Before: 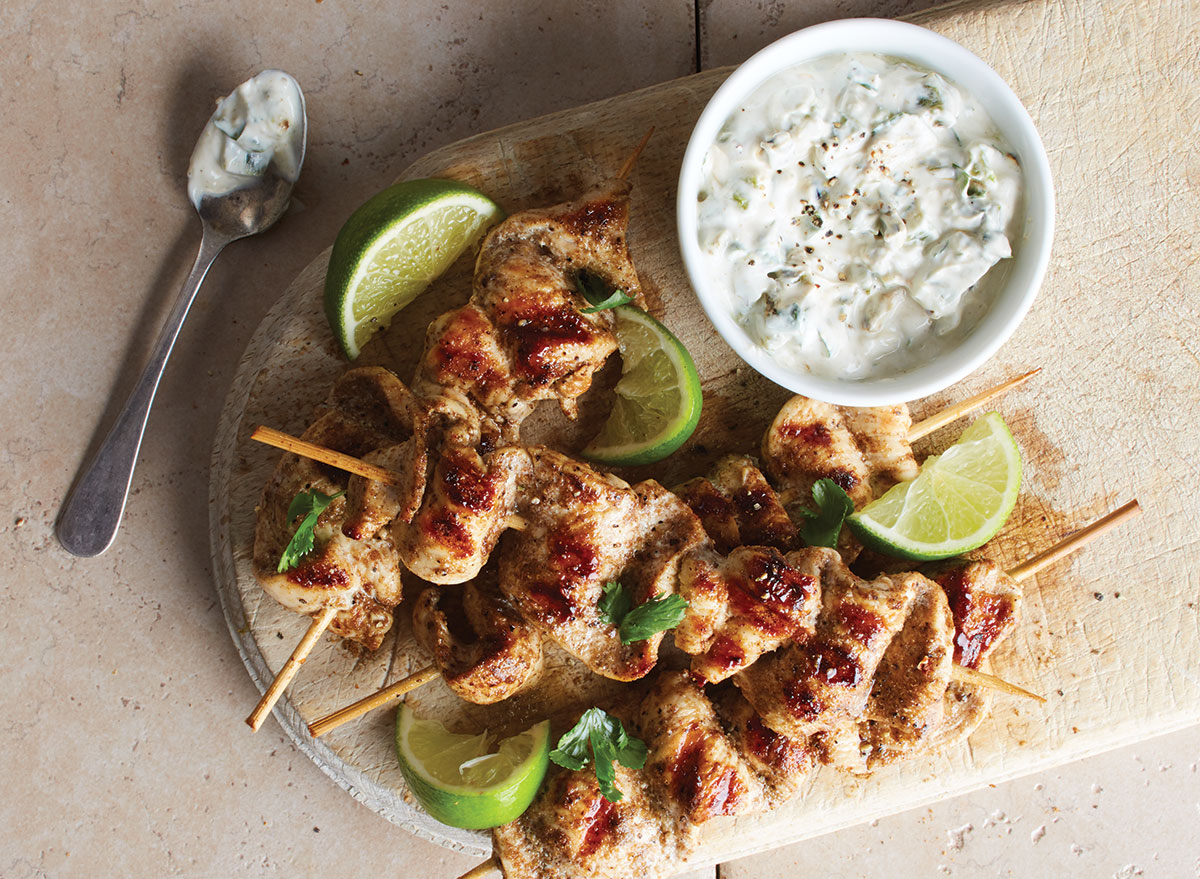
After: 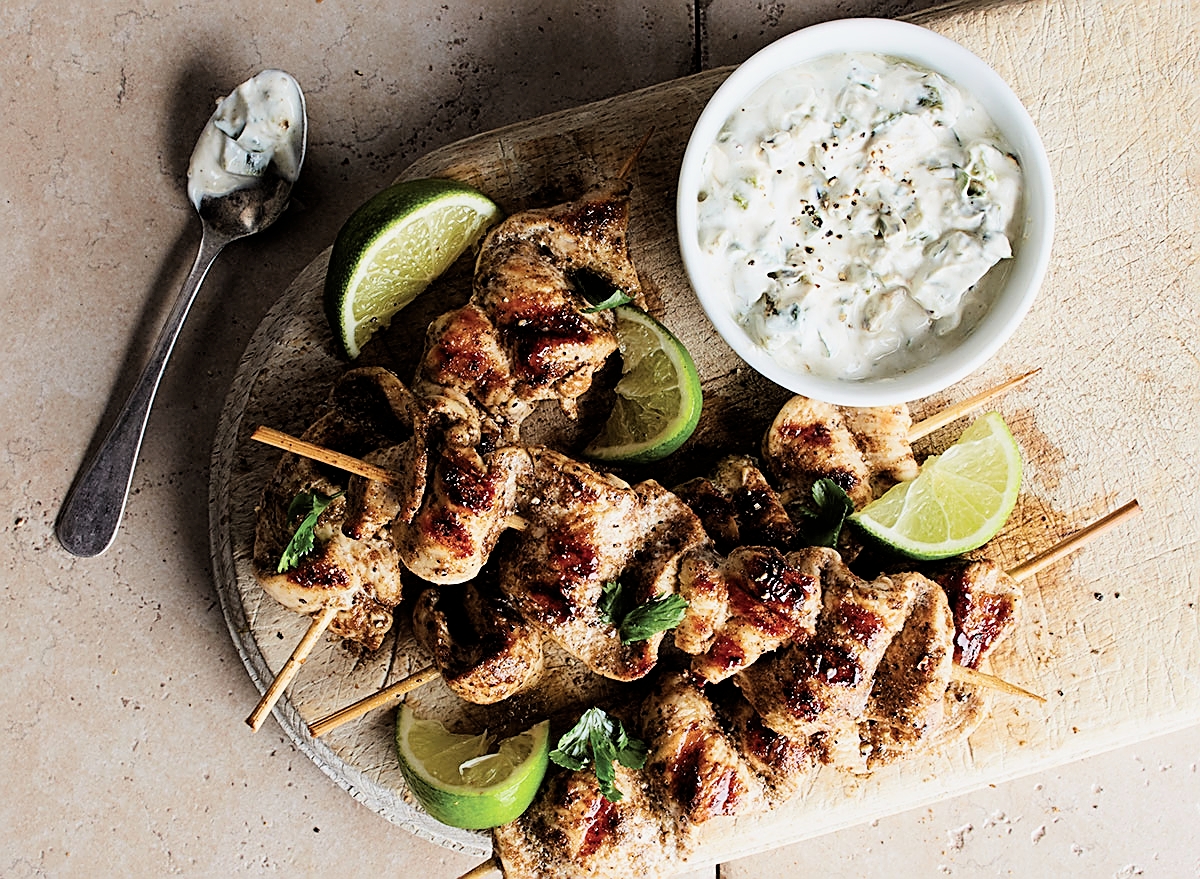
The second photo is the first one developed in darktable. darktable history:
filmic rgb: black relative exposure -4 EV, white relative exposure 3 EV, hardness 3.02, contrast 1.4
sharpen: amount 0.901
